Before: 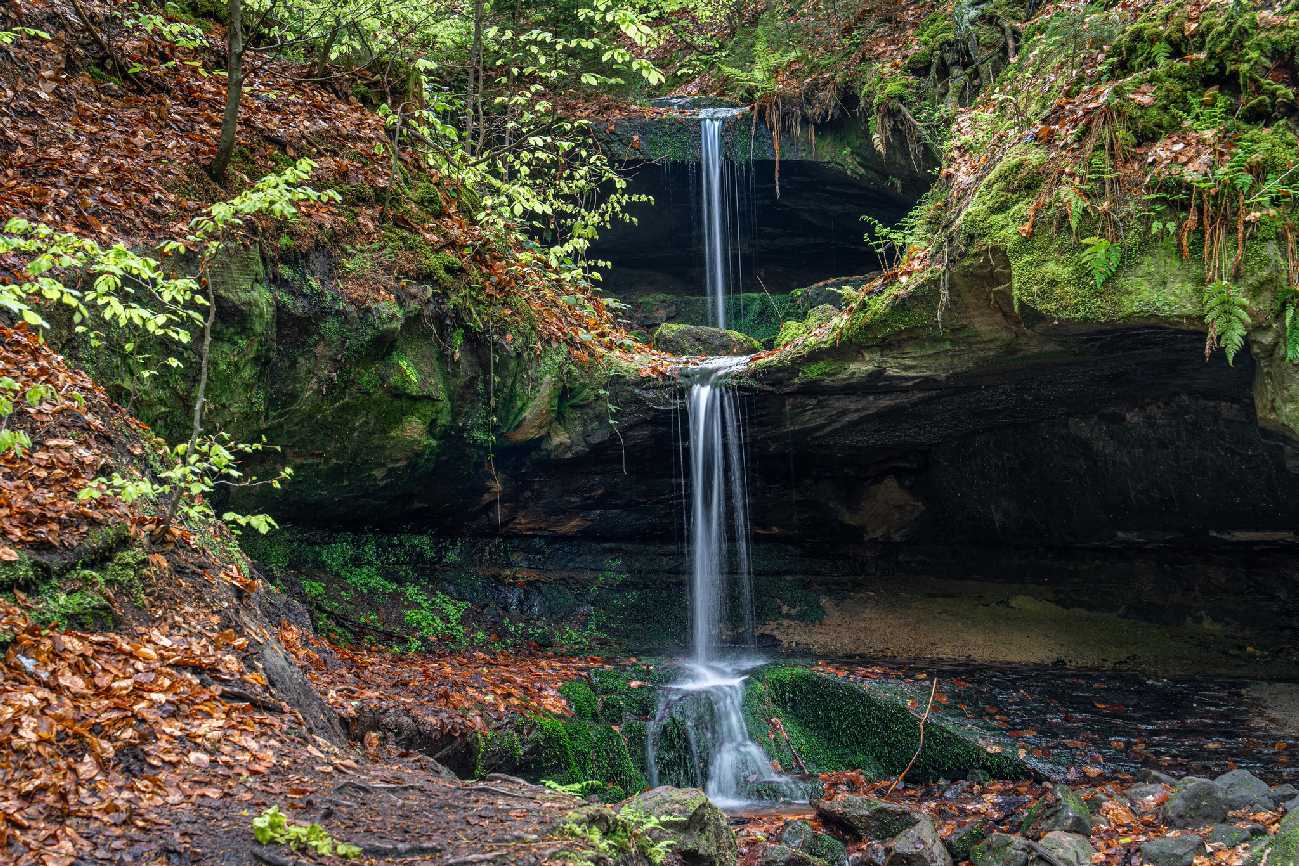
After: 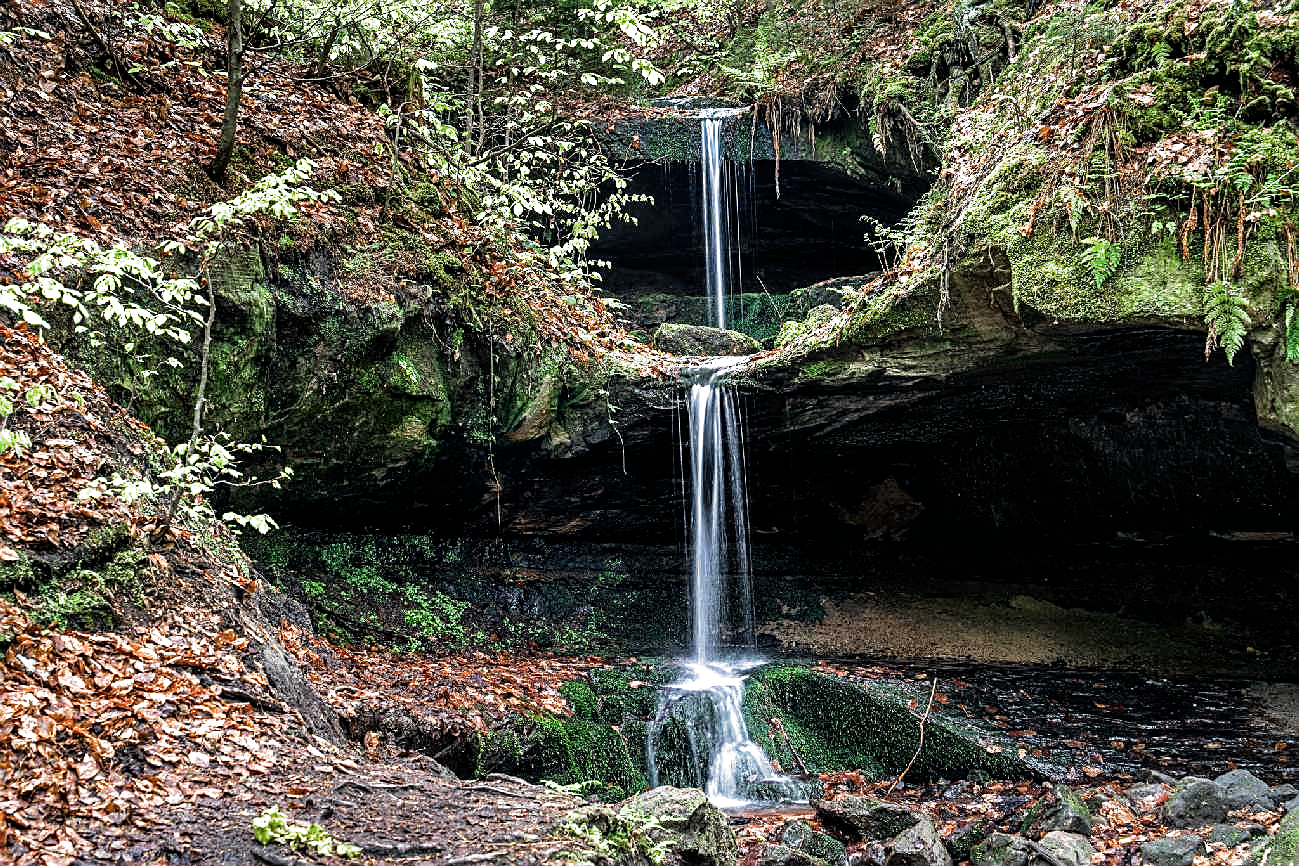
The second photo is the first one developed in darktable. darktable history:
filmic rgb: black relative exposure -8.2 EV, white relative exposure 2.2 EV, threshold 3 EV, hardness 7.11, latitude 75%, contrast 1.325, highlights saturation mix -2%, shadows ↔ highlights balance 30%, preserve chrominance RGB euclidean norm, color science v5 (2021), contrast in shadows safe, contrast in highlights safe, enable highlight reconstruction true
exposure: exposure 0.6 EV, compensate highlight preservation false
sharpen: on, module defaults
